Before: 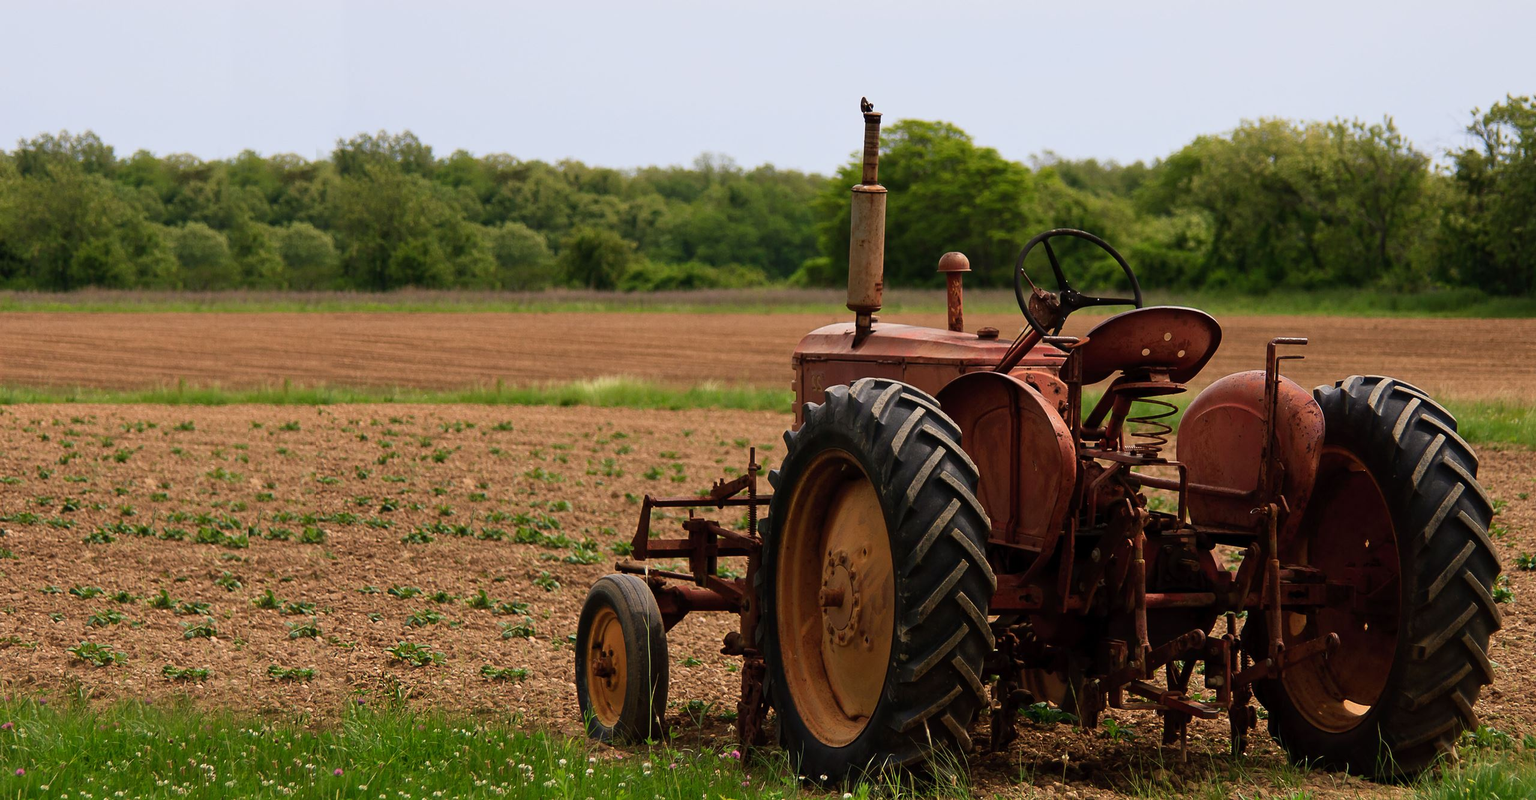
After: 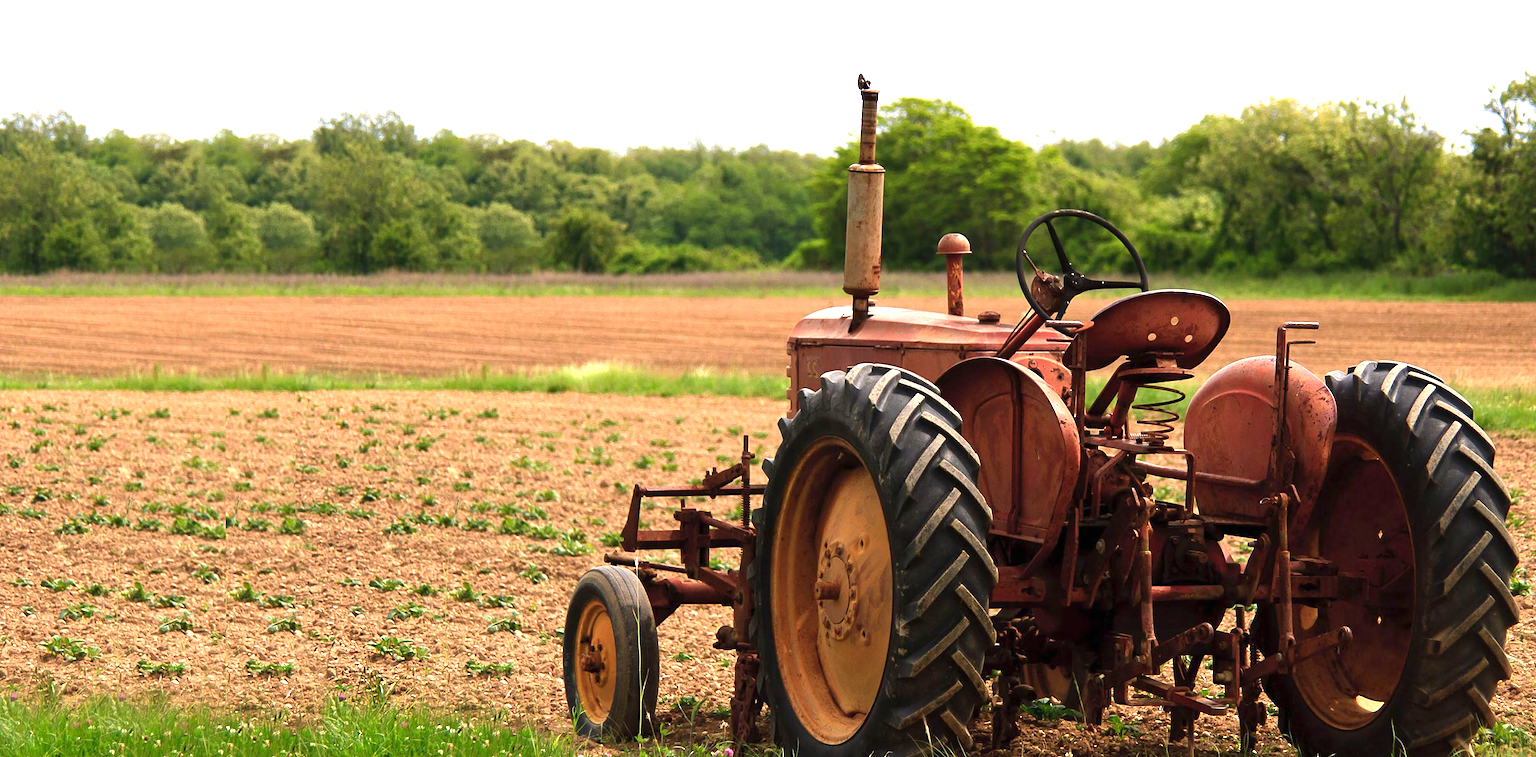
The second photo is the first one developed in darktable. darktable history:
exposure: black level correction 0, exposure 1.3 EV, compensate exposure bias true, compensate highlight preservation false
crop: left 1.964%, top 3.251%, right 1.122%, bottom 4.933%
